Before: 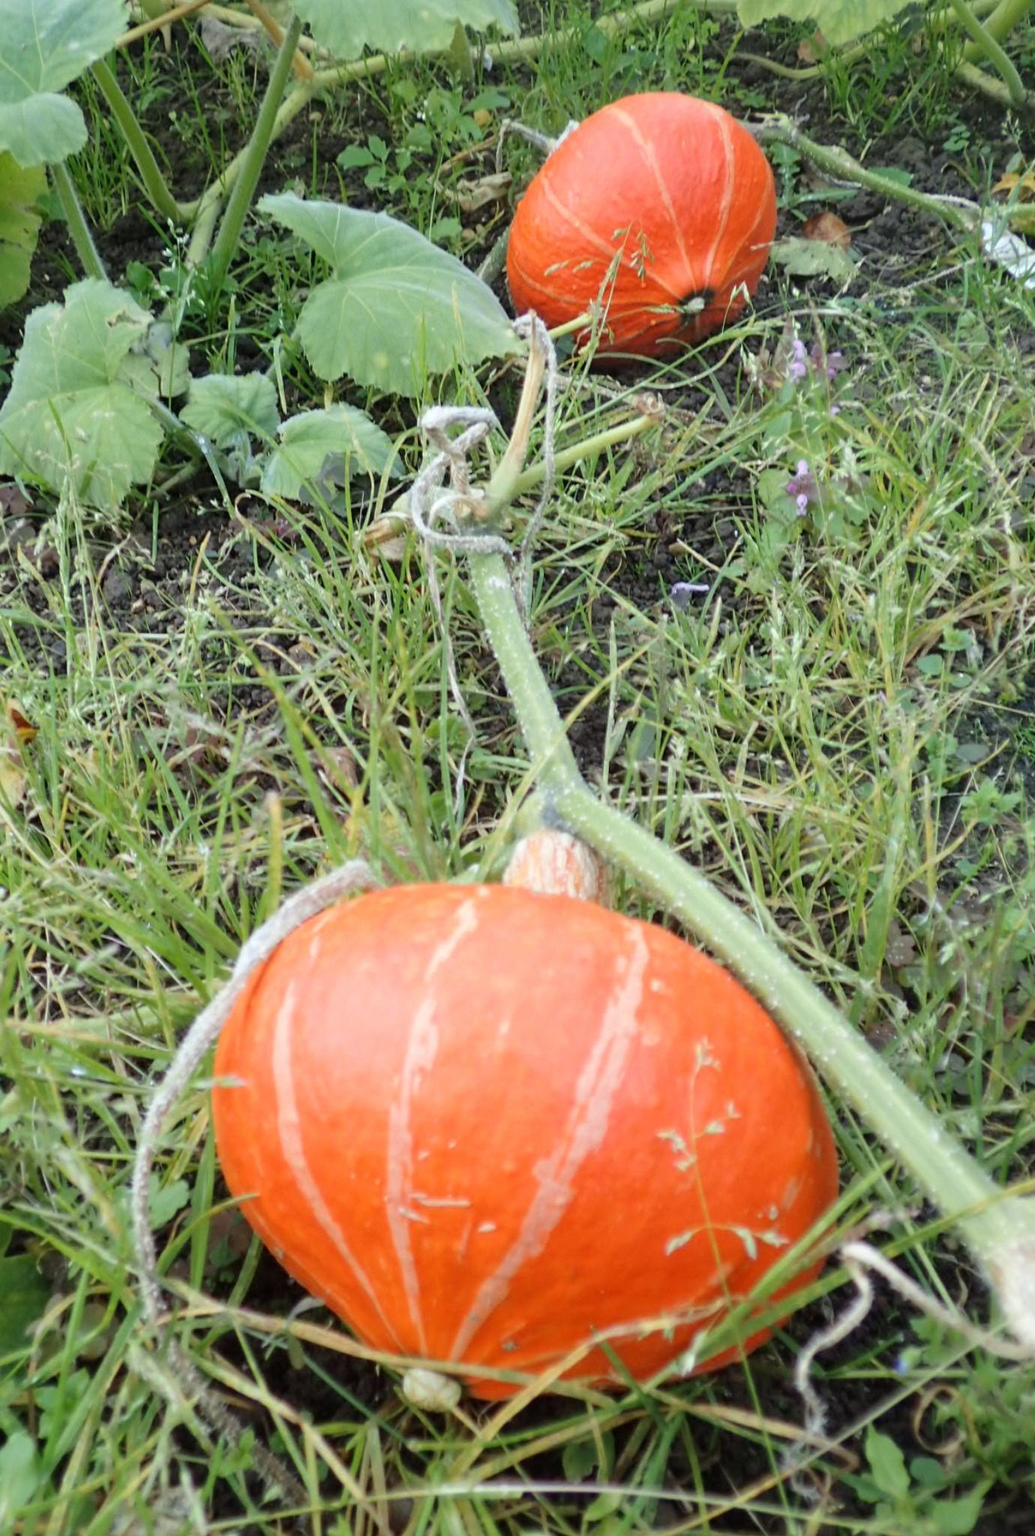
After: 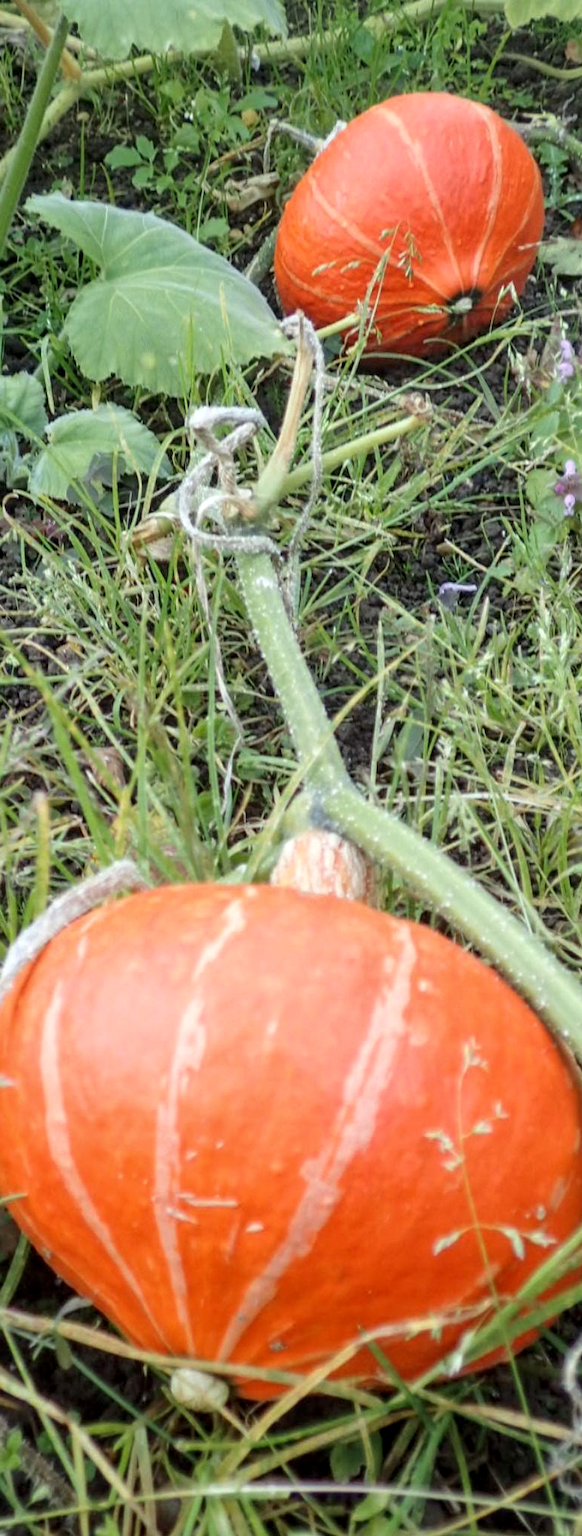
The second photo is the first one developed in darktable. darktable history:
crop and rotate: left 22.516%, right 21.234%
local contrast: on, module defaults
